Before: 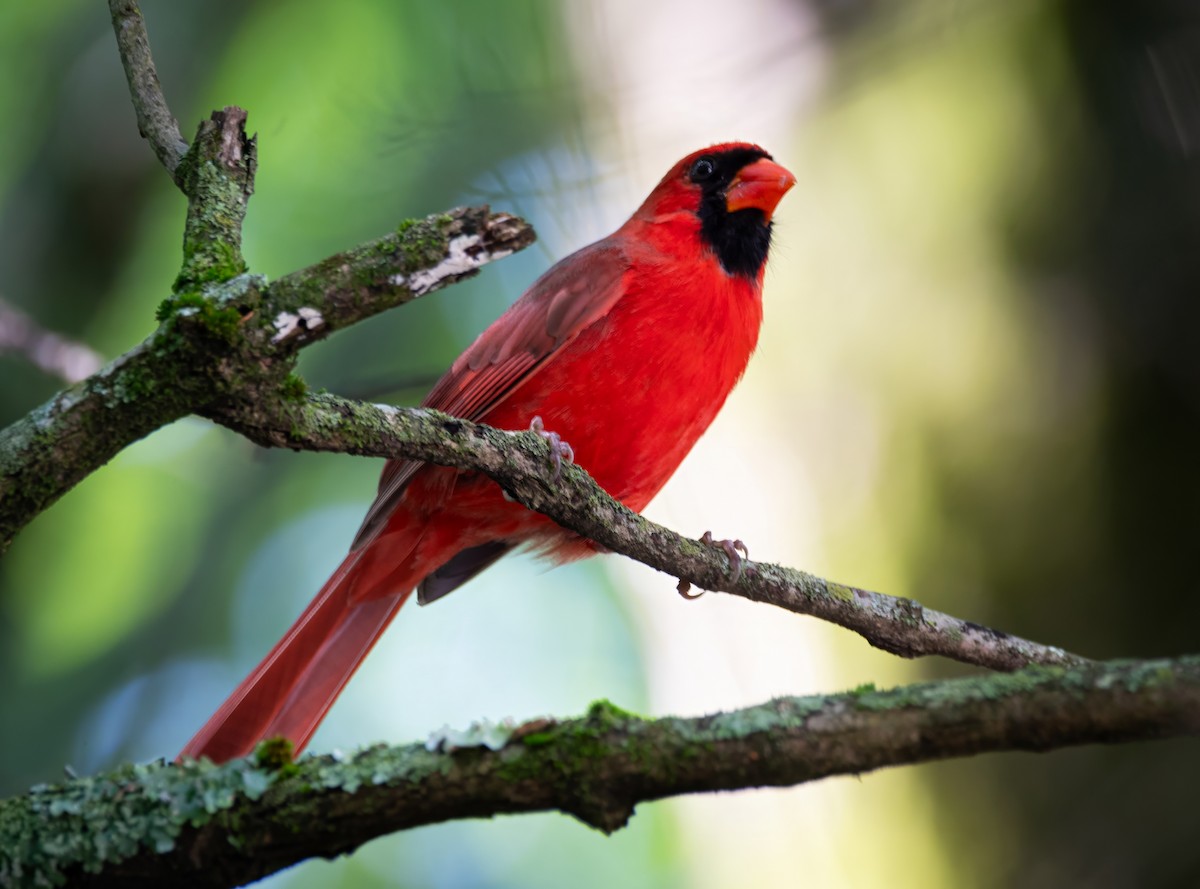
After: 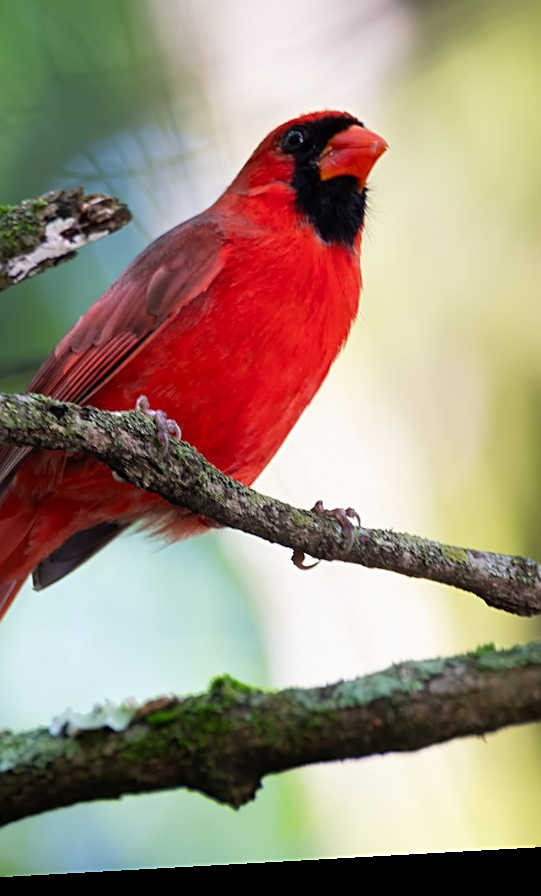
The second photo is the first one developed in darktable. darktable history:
rotate and perspective: rotation -3.18°, automatic cropping off
crop: left 33.452%, top 6.025%, right 23.155%
sharpen: on, module defaults
